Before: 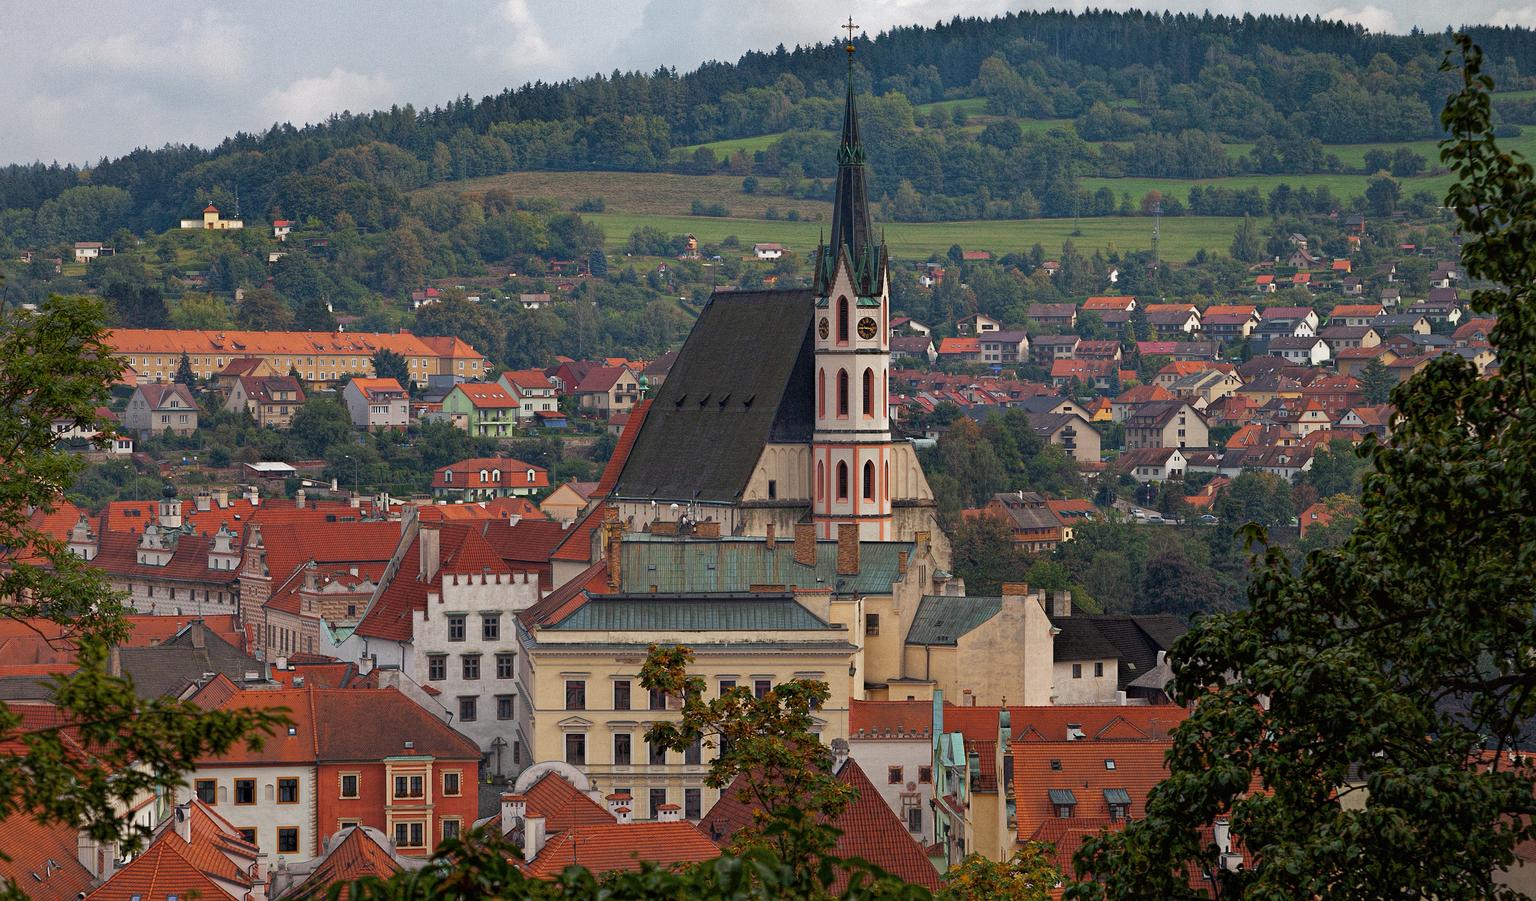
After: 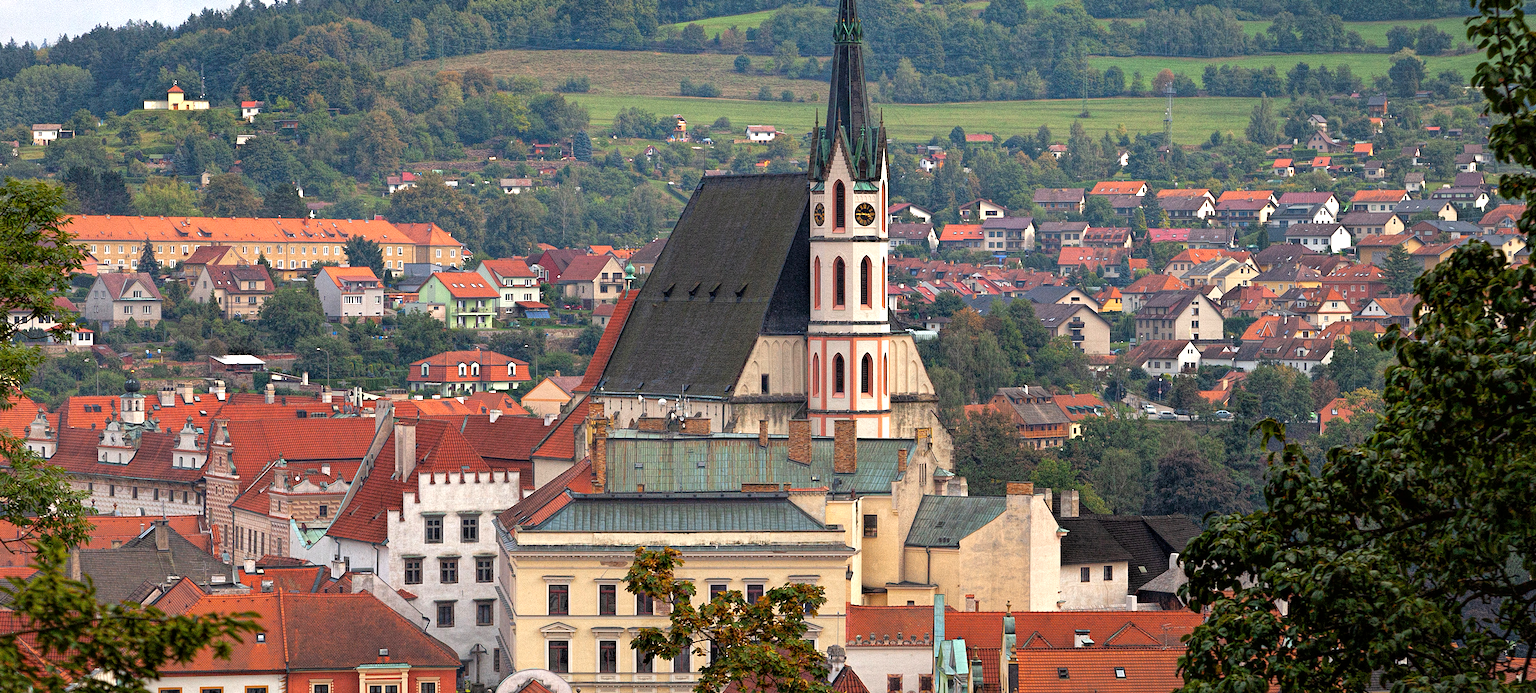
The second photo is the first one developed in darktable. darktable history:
crop and rotate: left 2.894%, top 13.809%, right 1.893%, bottom 12.863%
exposure: black level correction 0.001, exposure 0.5 EV, compensate highlight preservation false
base curve: curves: ch0 [(0, 0) (0.297, 0.298) (1, 1)], preserve colors none
tone equalizer: -8 EV -0.429 EV, -7 EV -0.39 EV, -6 EV -0.298 EV, -5 EV -0.247 EV, -3 EV 0.242 EV, -2 EV 0.361 EV, -1 EV 0.385 EV, +0 EV 0.405 EV
